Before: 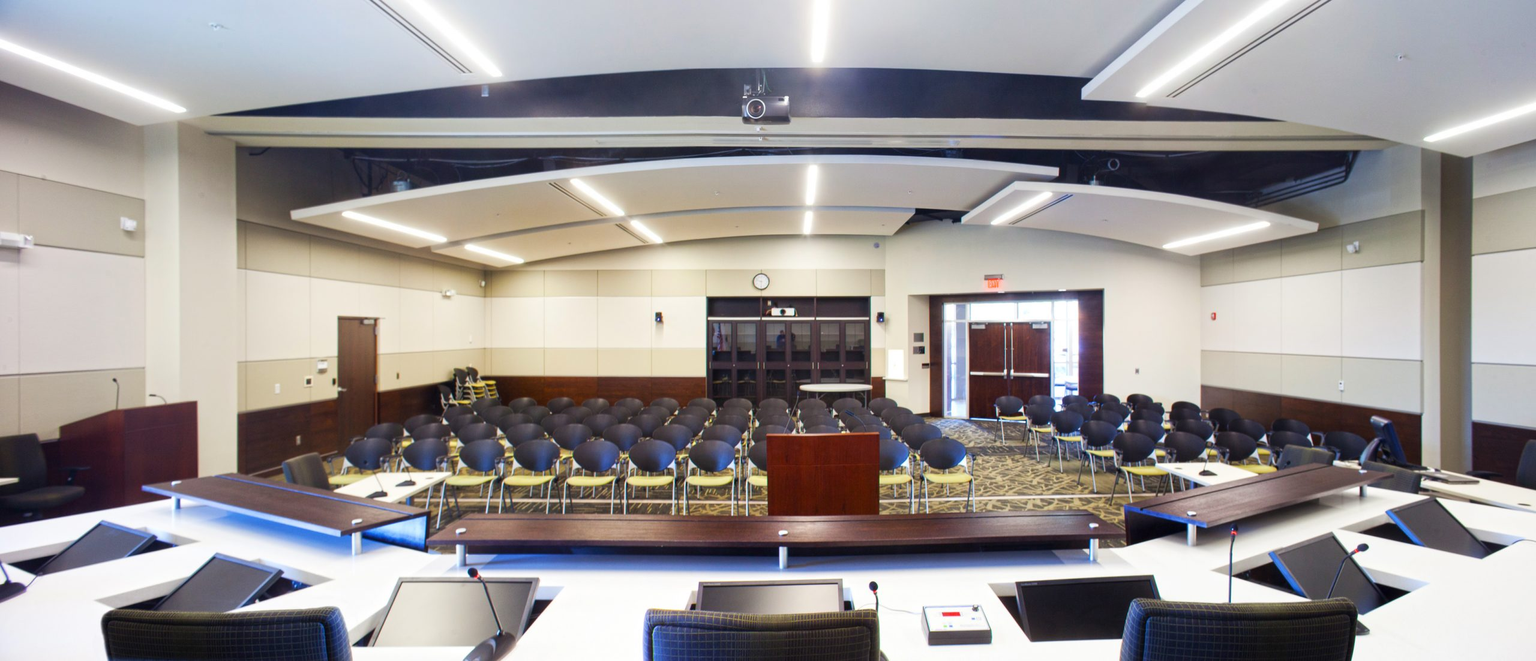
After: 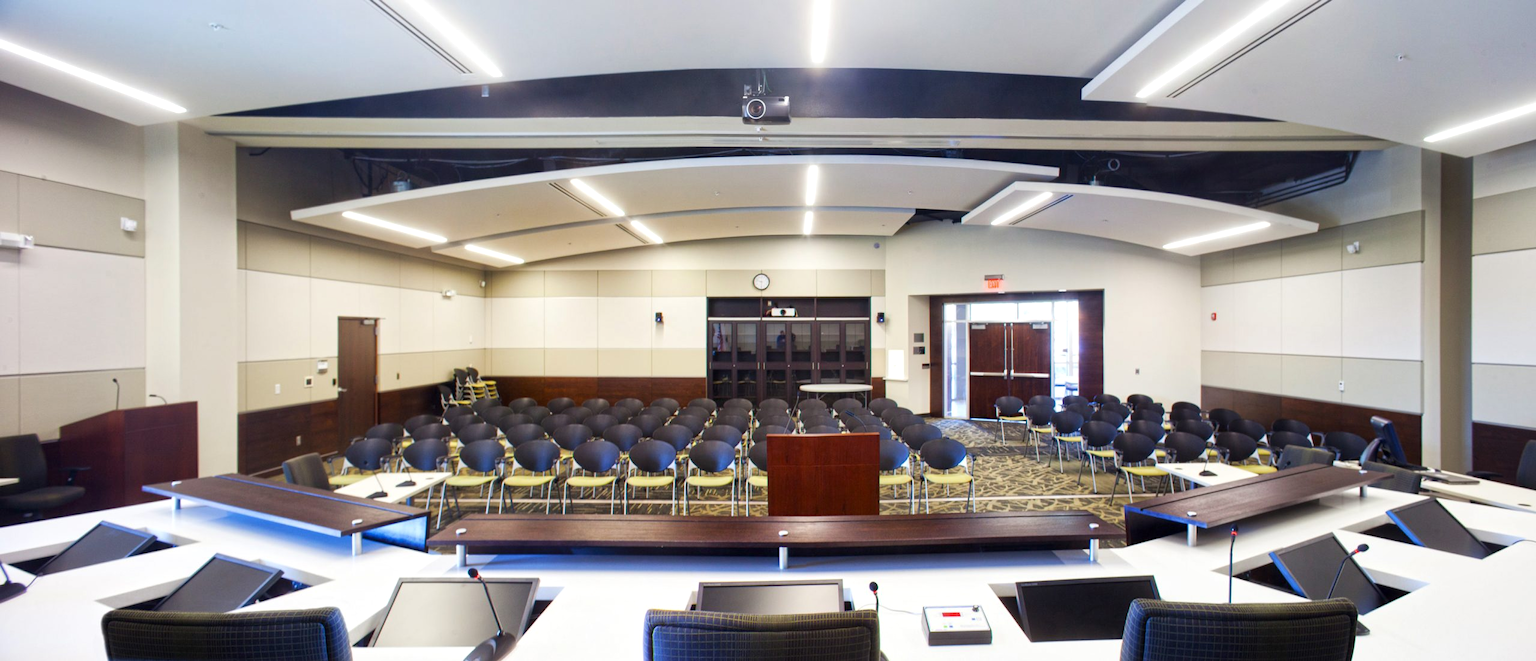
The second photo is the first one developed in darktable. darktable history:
local contrast: mode bilateral grid, contrast 21, coarseness 50, detail 120%, midtone range 0.2
tone equalizer: mask exposure compensation -0.488 EV
